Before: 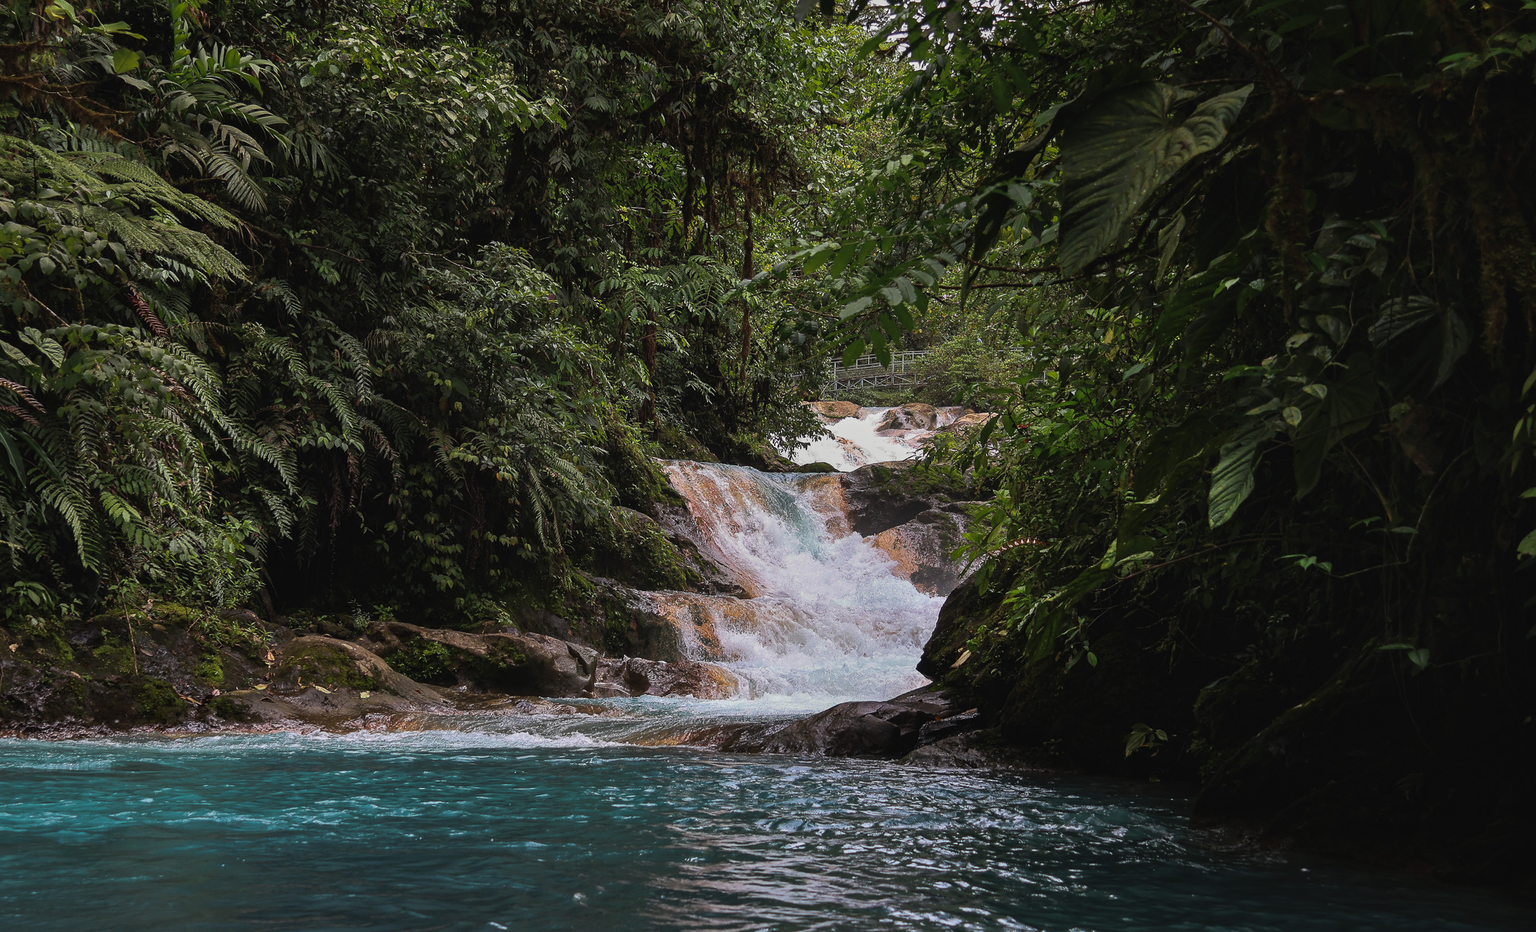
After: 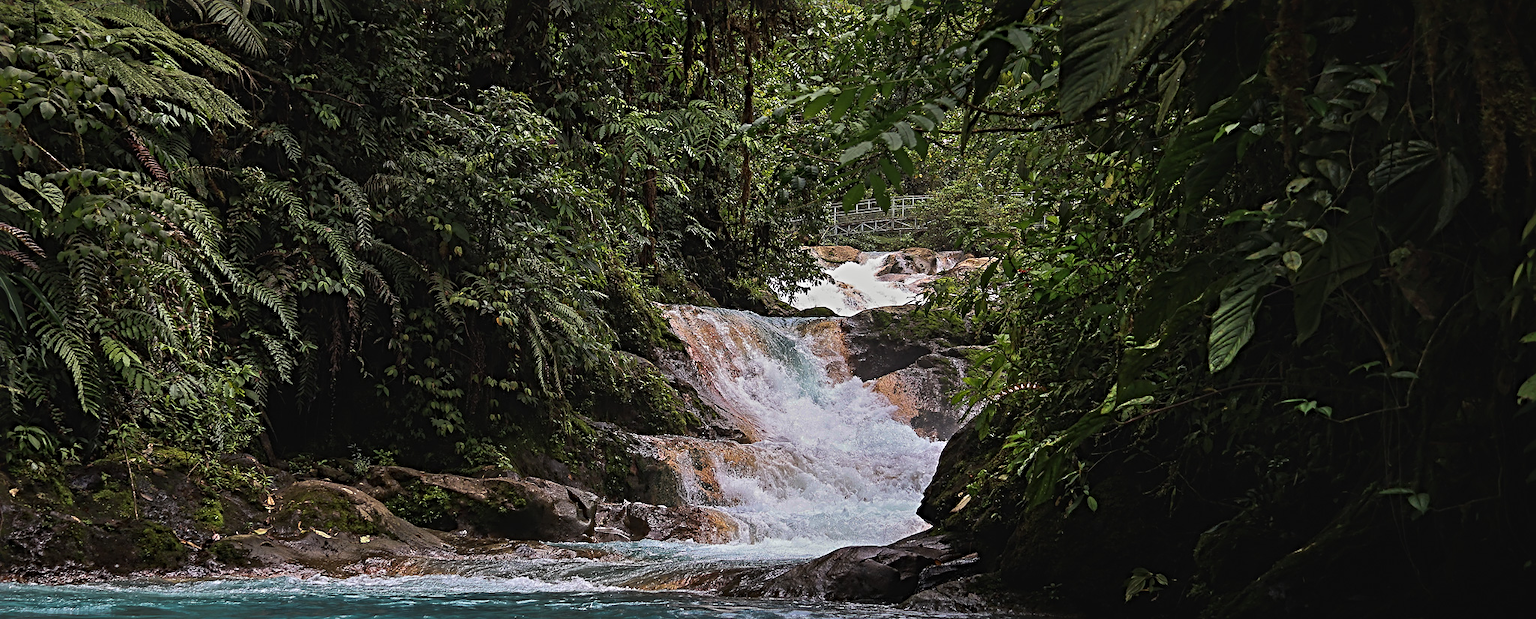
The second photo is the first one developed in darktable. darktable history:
sharpen: radius 4.883
crop: top 16.727%, bottom 16.727%
